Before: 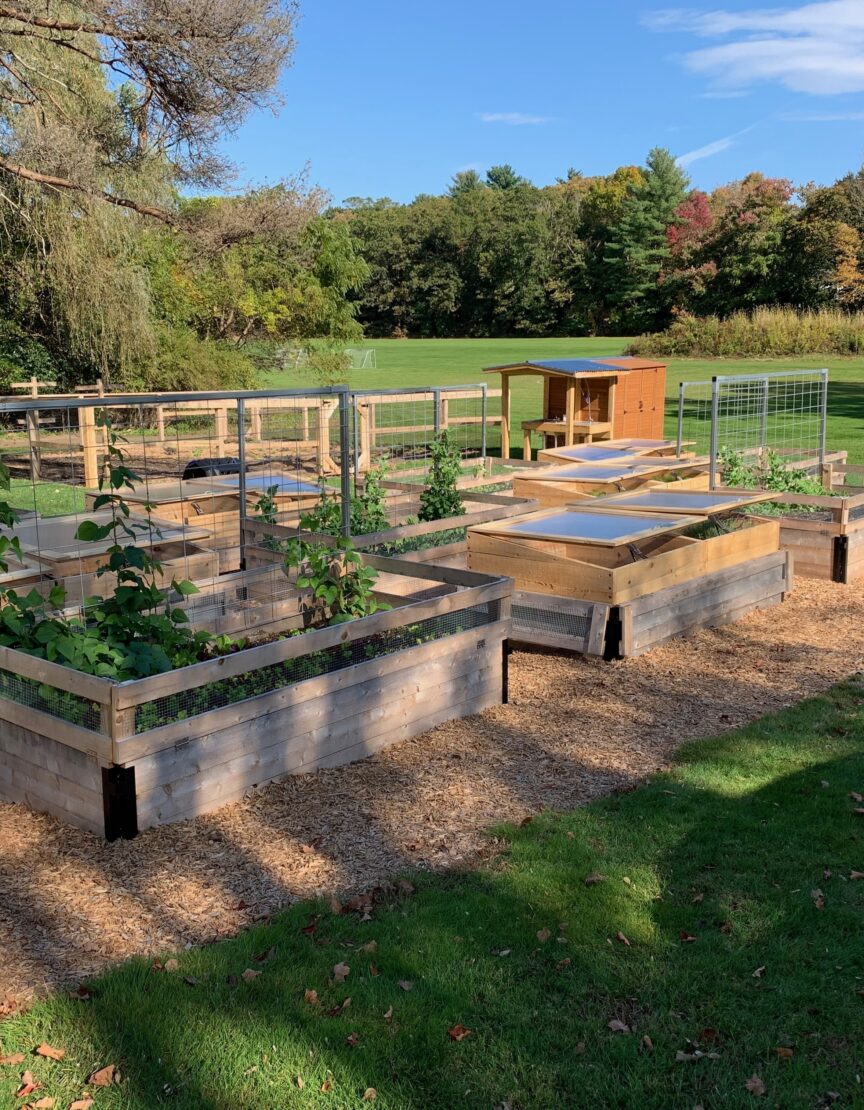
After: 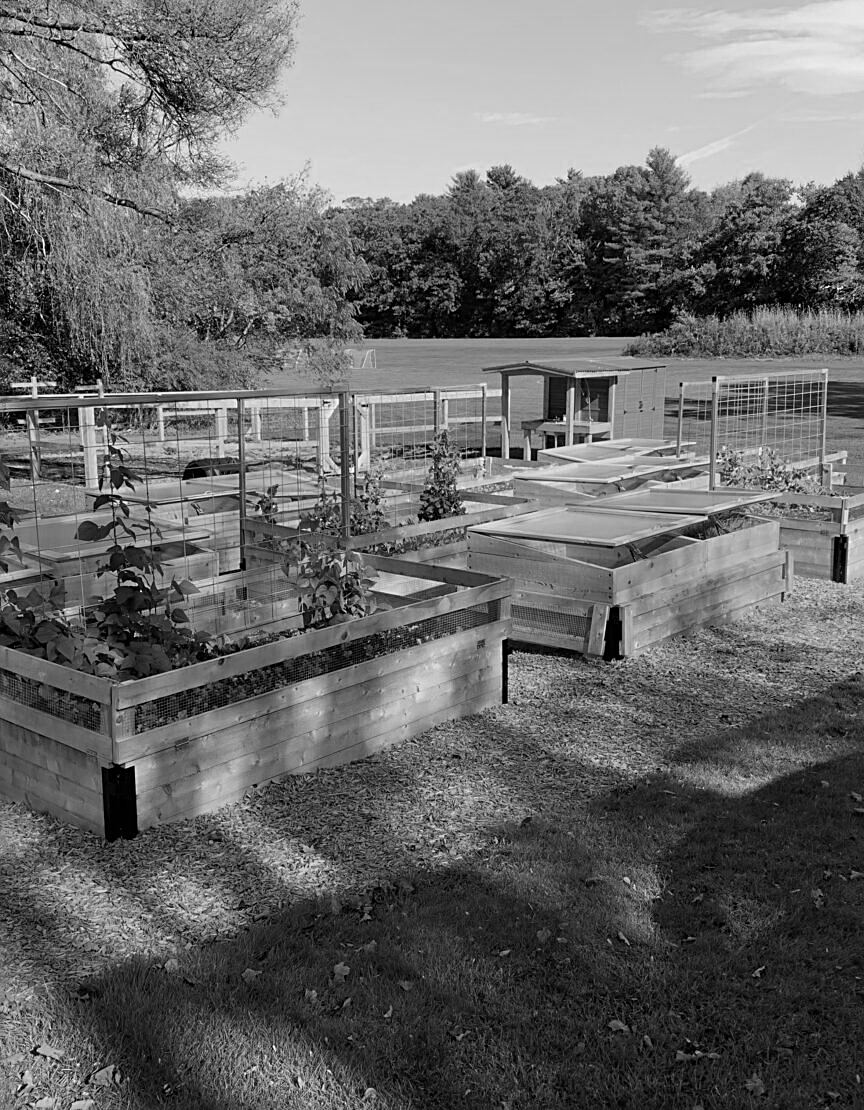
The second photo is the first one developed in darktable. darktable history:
sharpen: on, module defaults
color calibration: output gray [0.22, 0.42, 0.37, 0], illuminant custom, x 0.371, y 0.382, temperature 4278.98 K
